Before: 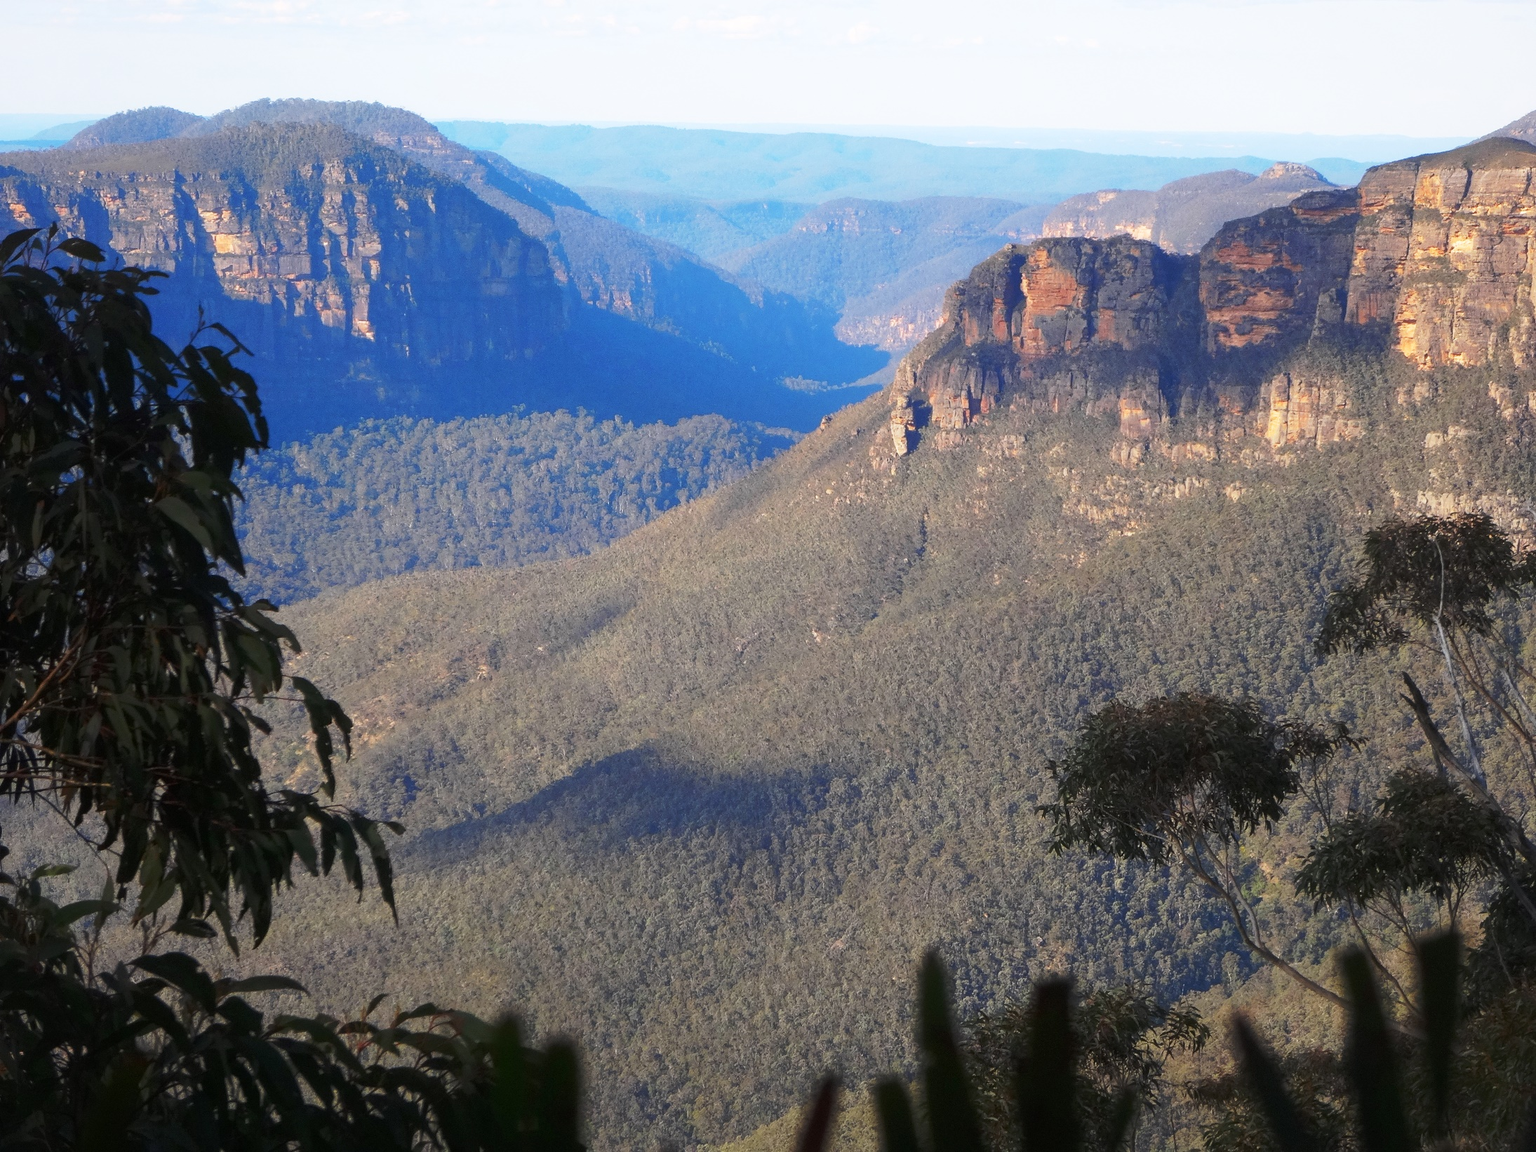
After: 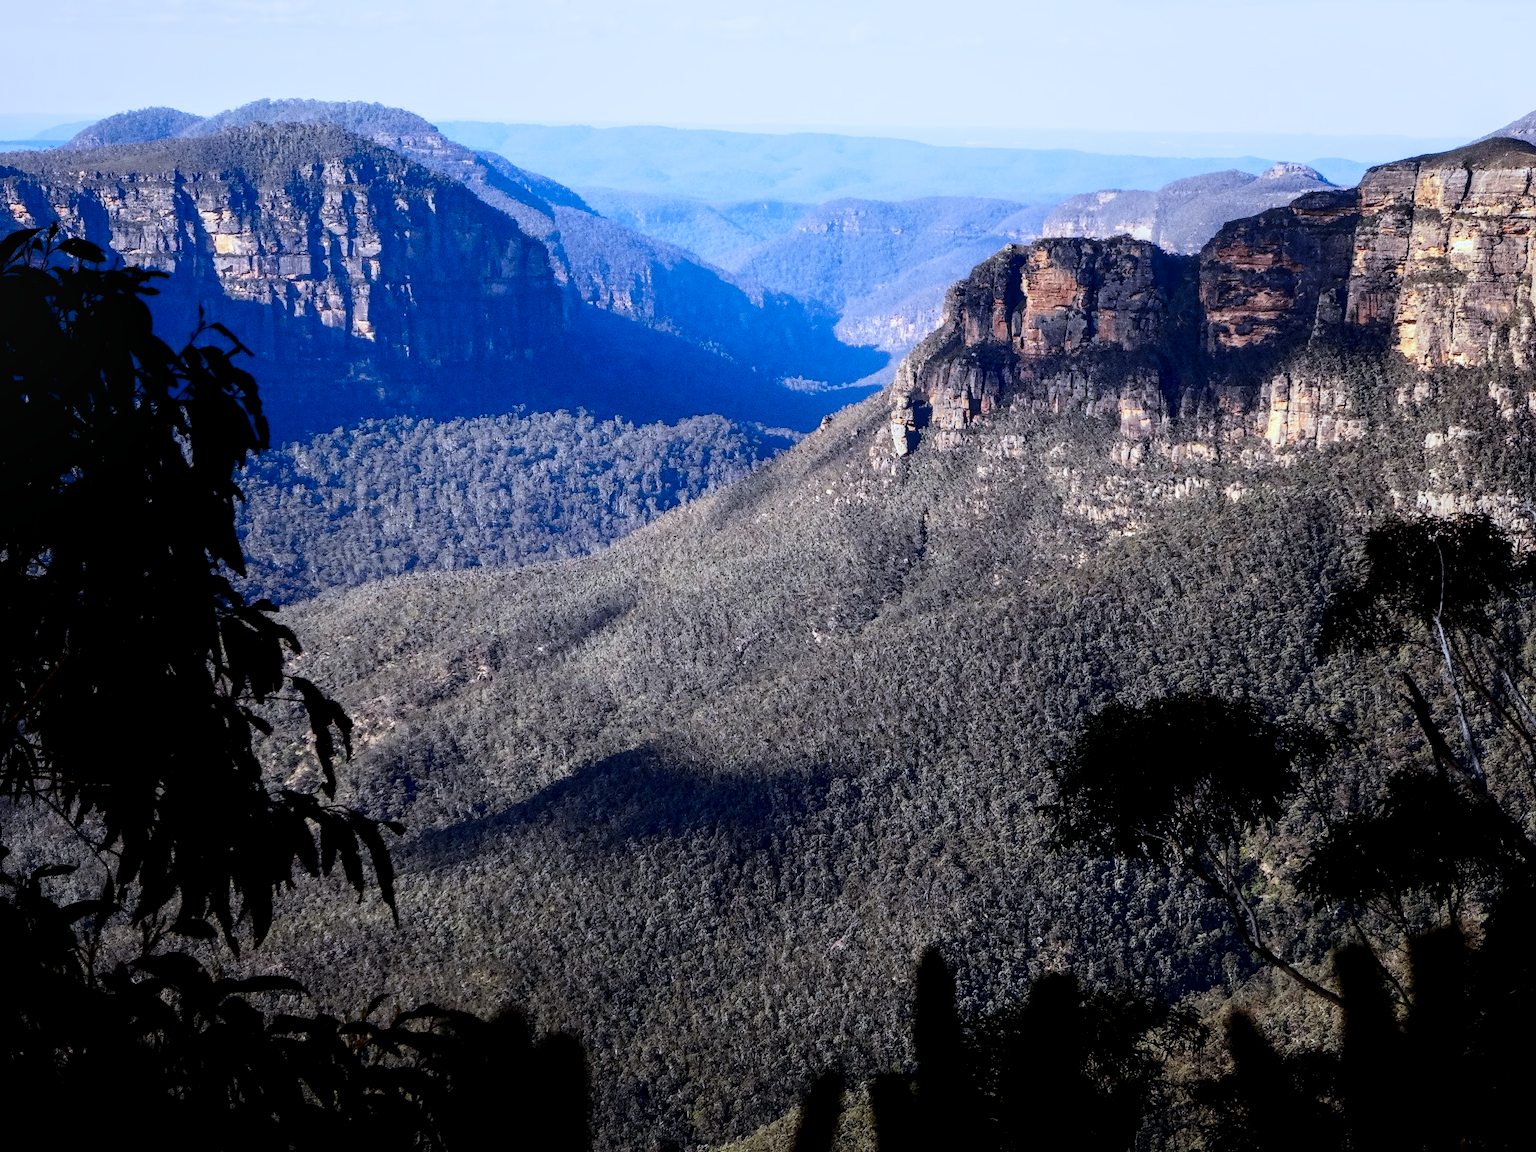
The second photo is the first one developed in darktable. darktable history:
white balance: red 0.931, blue 1.11
color balance: lift [1, 0.994, 1.002, 1.006], gamma [0.957, 1.081, 1.016, 0.919], gain [0.97, 0.972, 1.01, 1.028], input saturation 91.06%, output saturation 79.8%
contrast brightness saturation: contrast 0.22, brightness -0.19, saturation 0.24
color calibration: illuminant as shot in camera, x 0.358, y 0.373, temperature 4628.91 K
local contrast: detail 130%
filmic rgb: black relative exposure -4 EV, white relative exposure 3 EV, hardness 3.02, contrast 1.5
